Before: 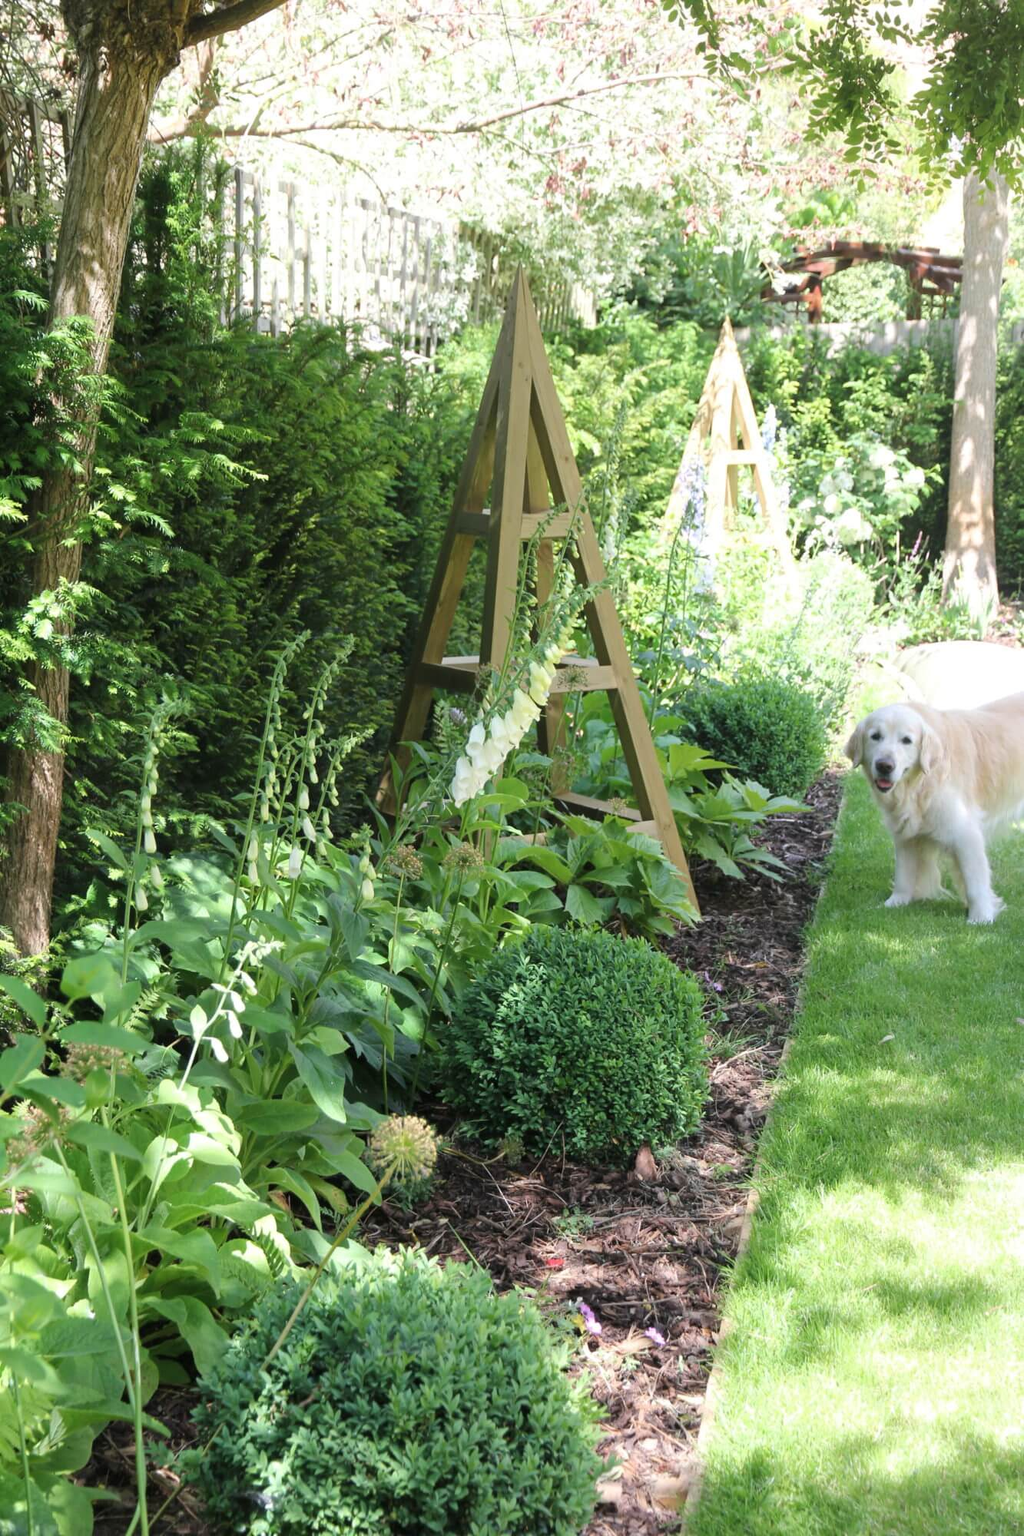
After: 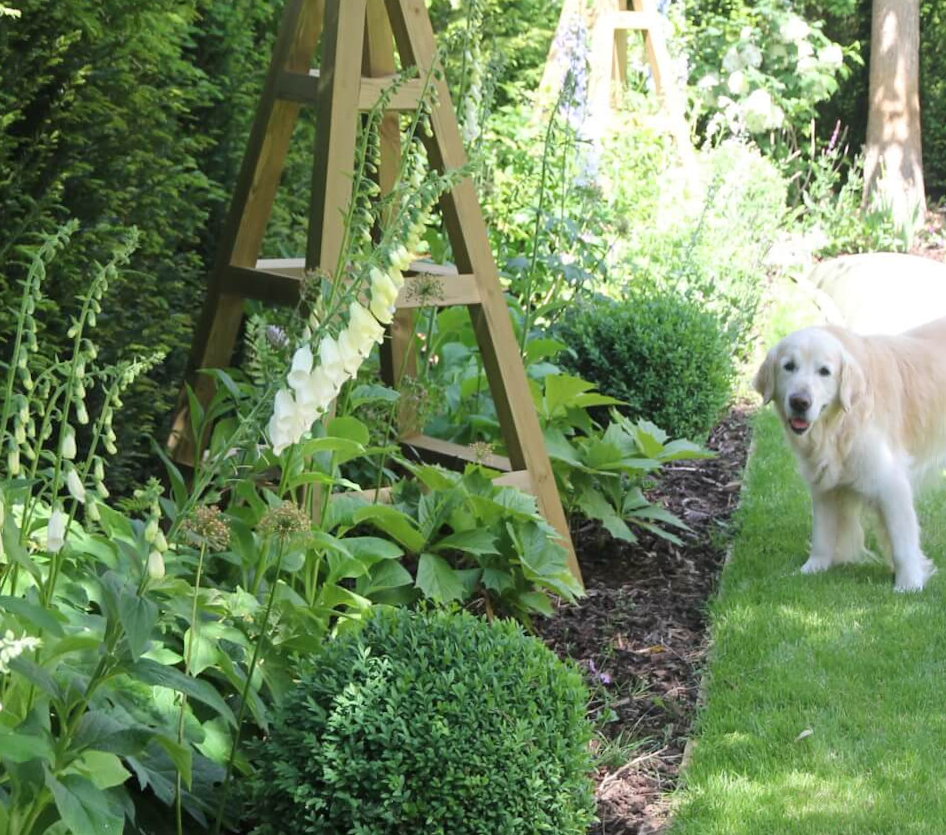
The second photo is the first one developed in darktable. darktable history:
rotate and perspective: rotation -0.013°, lens shift (vertical) -0.027, lens shift (horizontal) 0.178, crop left 0.016, crop right 0.989, crop top 0.082, crop bottom 0.918
crop and rotate: left 27.938%, top 27.046%, bottom 27.046%
